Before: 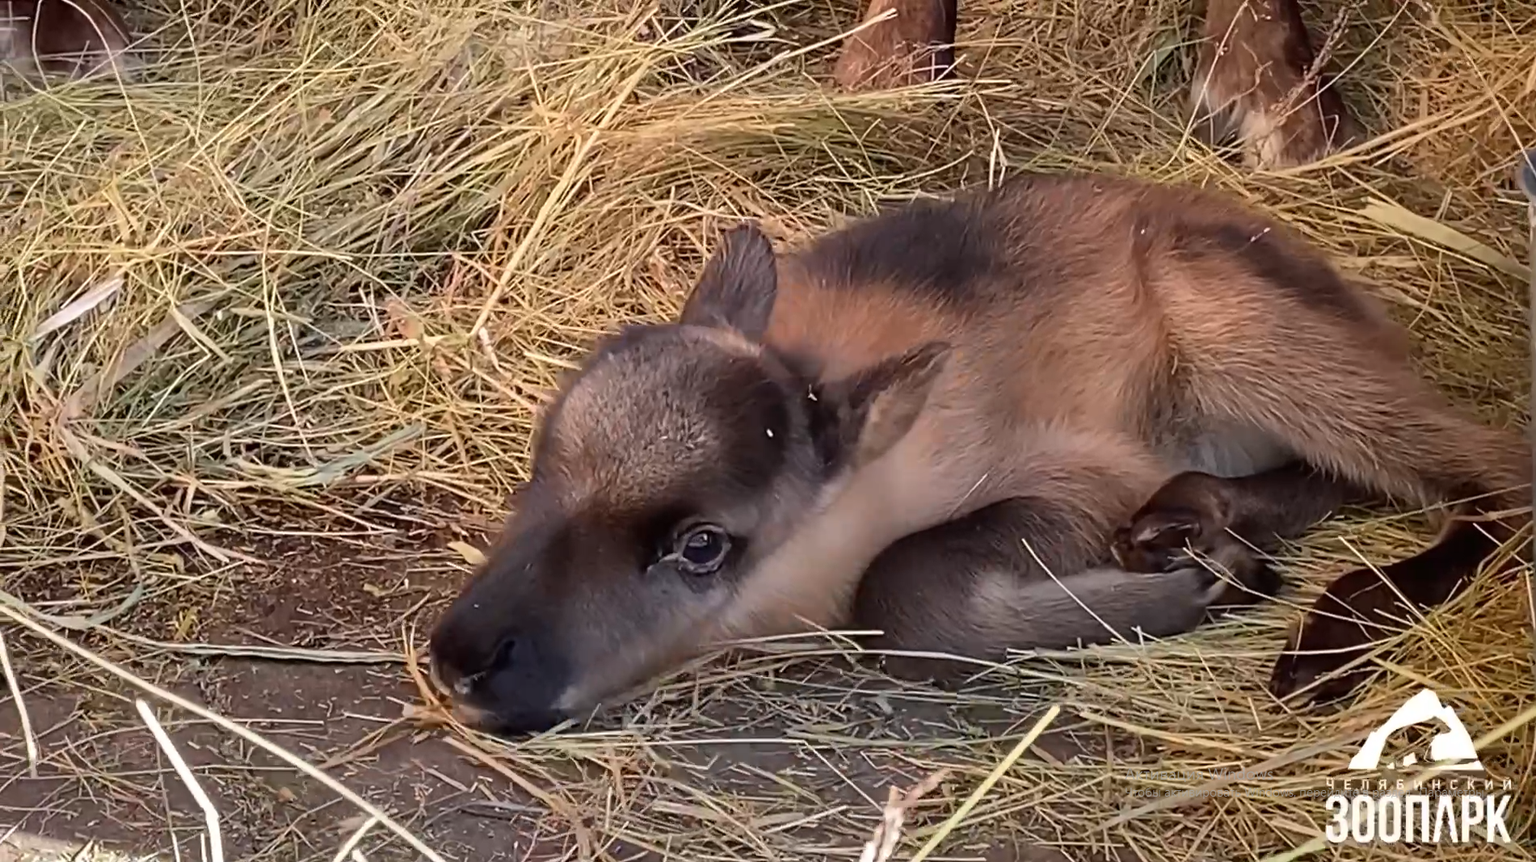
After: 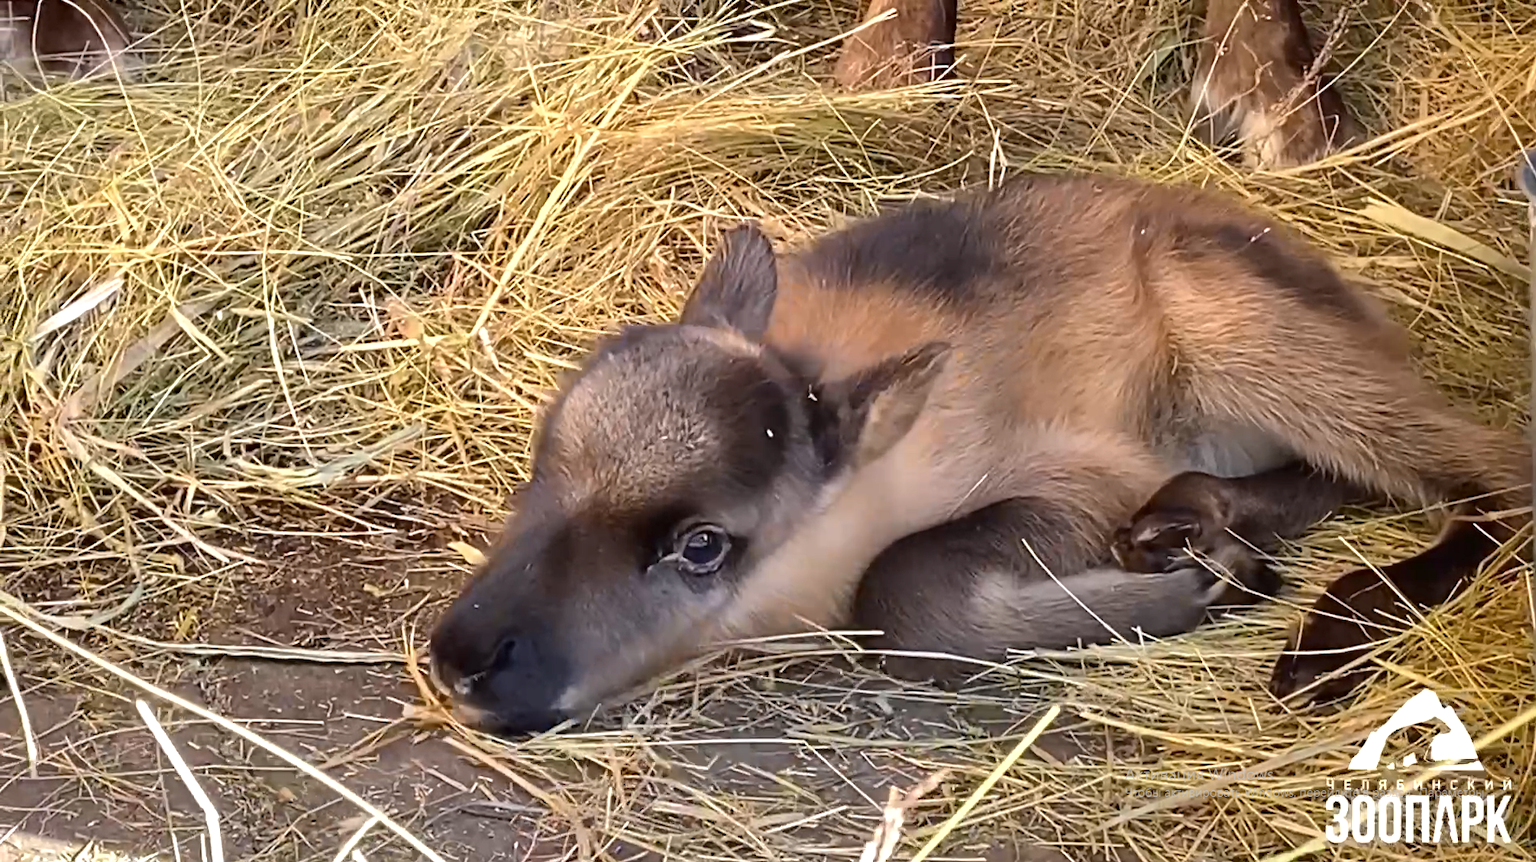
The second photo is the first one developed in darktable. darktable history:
exposure: black level correction 0, exposure 0.7 EV, compensate exposure bias true, compensate highlight preservation false
shadows and highlights: shadows -20, white point adjustment -2, highlights -35
color contrast: green-magenta contrast 0.8, blue-yellow contrast 1.1, unbound 0
